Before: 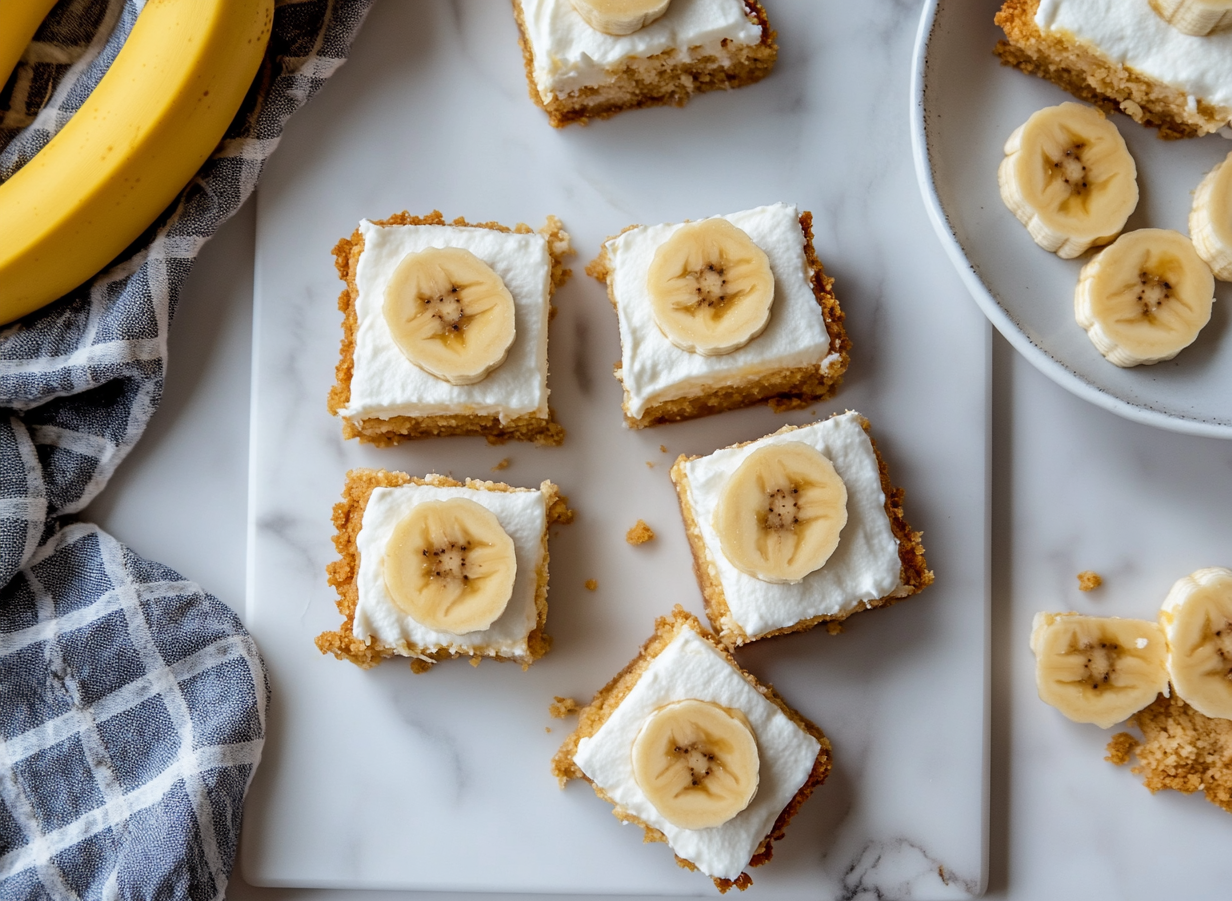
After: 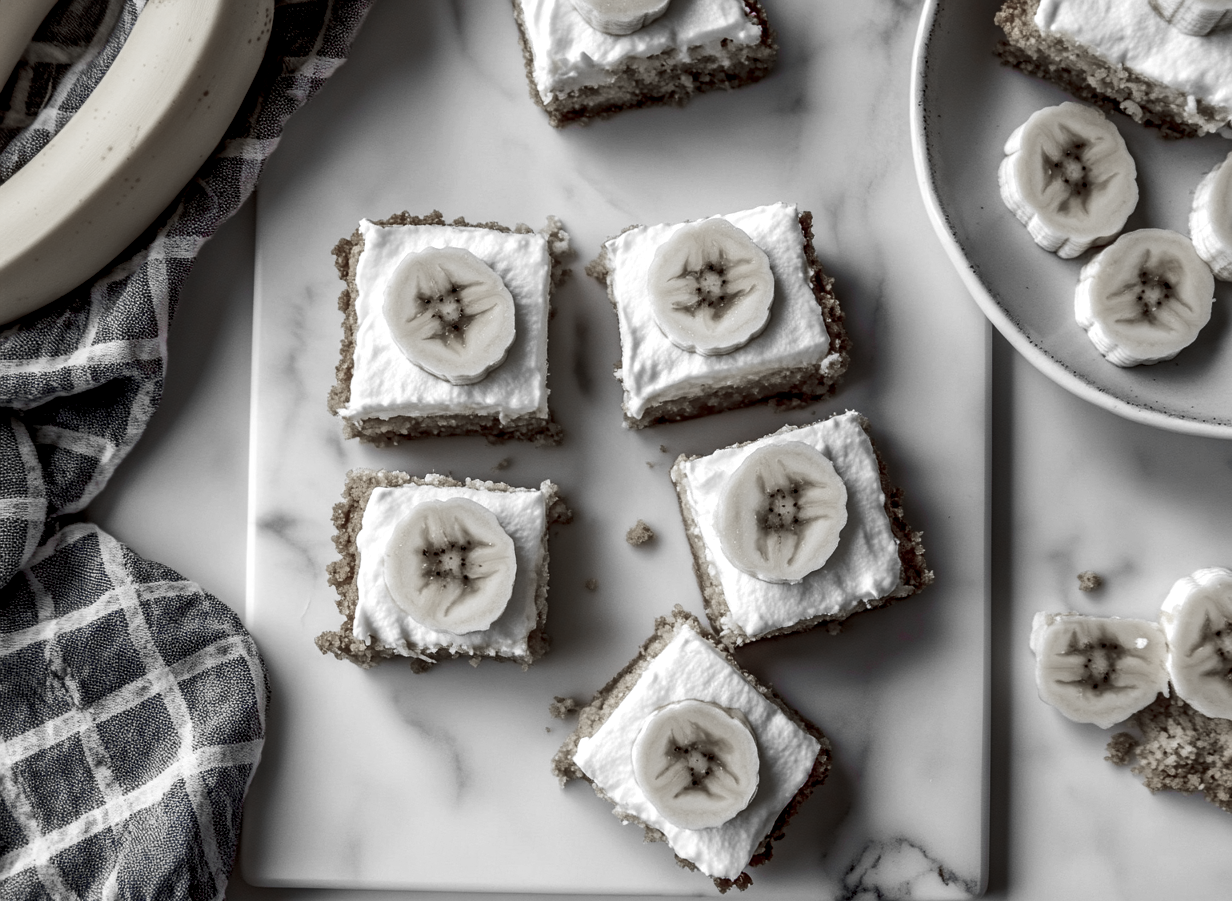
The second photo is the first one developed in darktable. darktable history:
local contrast: highlights 33%, detail 134%
color correction: highlights a* -9.77, highlights b* -21.21
color zones: curves: ch0 [(0, 0.278) (0.143, 0.5) (0.286, 0.5) (0.429, 0.5) (0.571, 0.5) (0.714, 0.5) (0.857, 0.5) (1, 0.5)]; ch1 [(0, 1) (0.143, 0.165) (0.286, 0) (0.429, 0) (0.571, 0) (0.714, 0) (0.857, 0.5) (1, 0.5)]; ch2 [(0, 0.508) (0.143, 0.5) (0.286, 0.5) (0.429, 0.5) (0.571, 0.5) (0.714, 0.5) (0.857, 0.5) (1, 0.5)]
color balance rgb: power › hue 325.08°, highlights gain › chroma 3.061%, highlights gain › hue 78.45°, linear chroma grading › global chroma 41.34%, perceptual saturation grading › global saturation 25.669%, perceptual brilliance grading › highlights 3.896%, perceptual brilliance grading › mid-tones -18.482%, perceptual brilliance grading › shadows -40.894%
